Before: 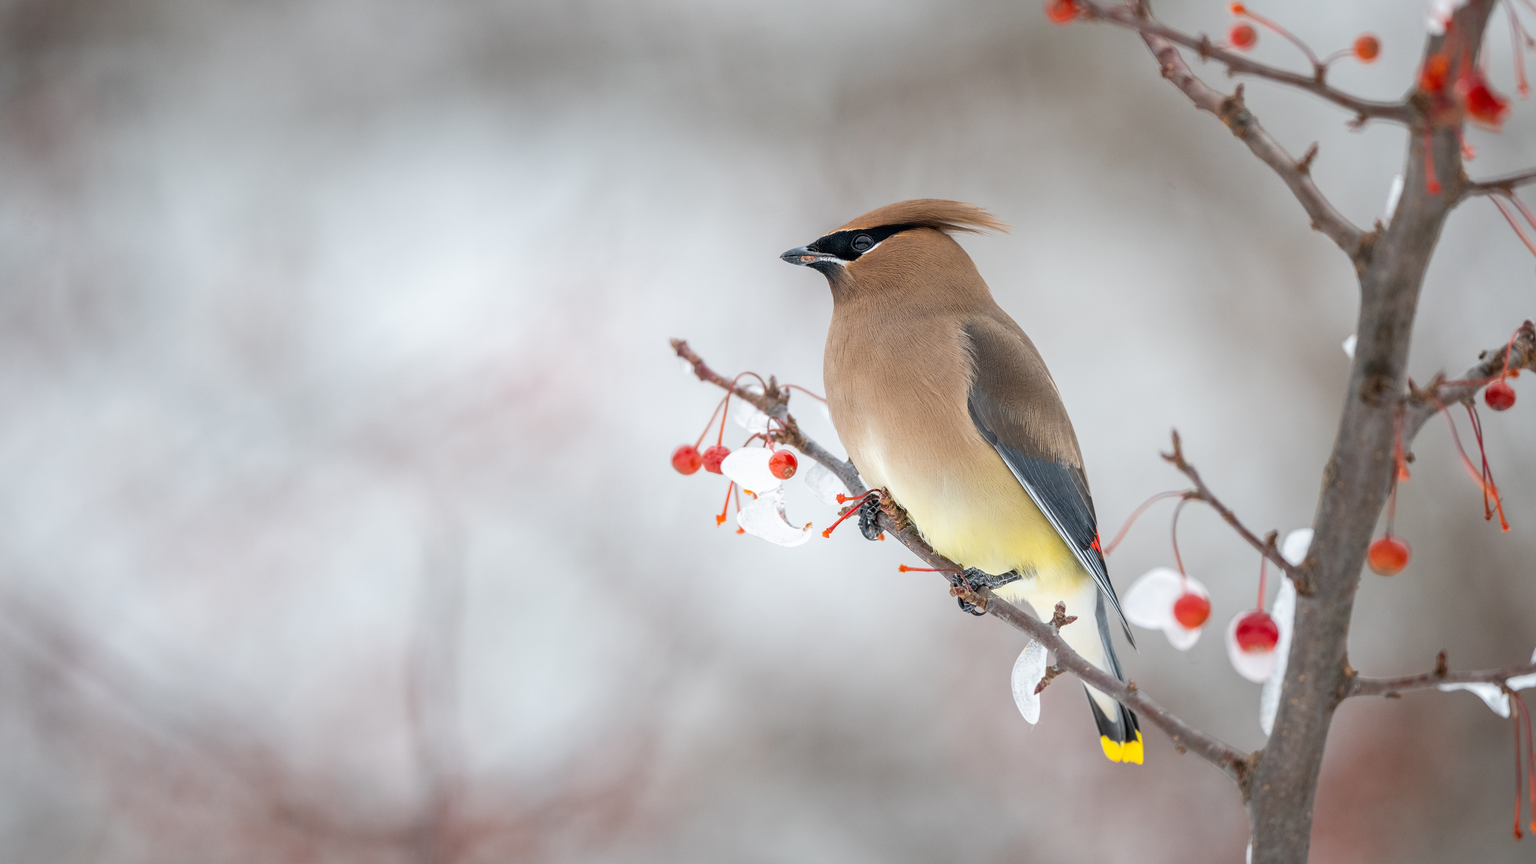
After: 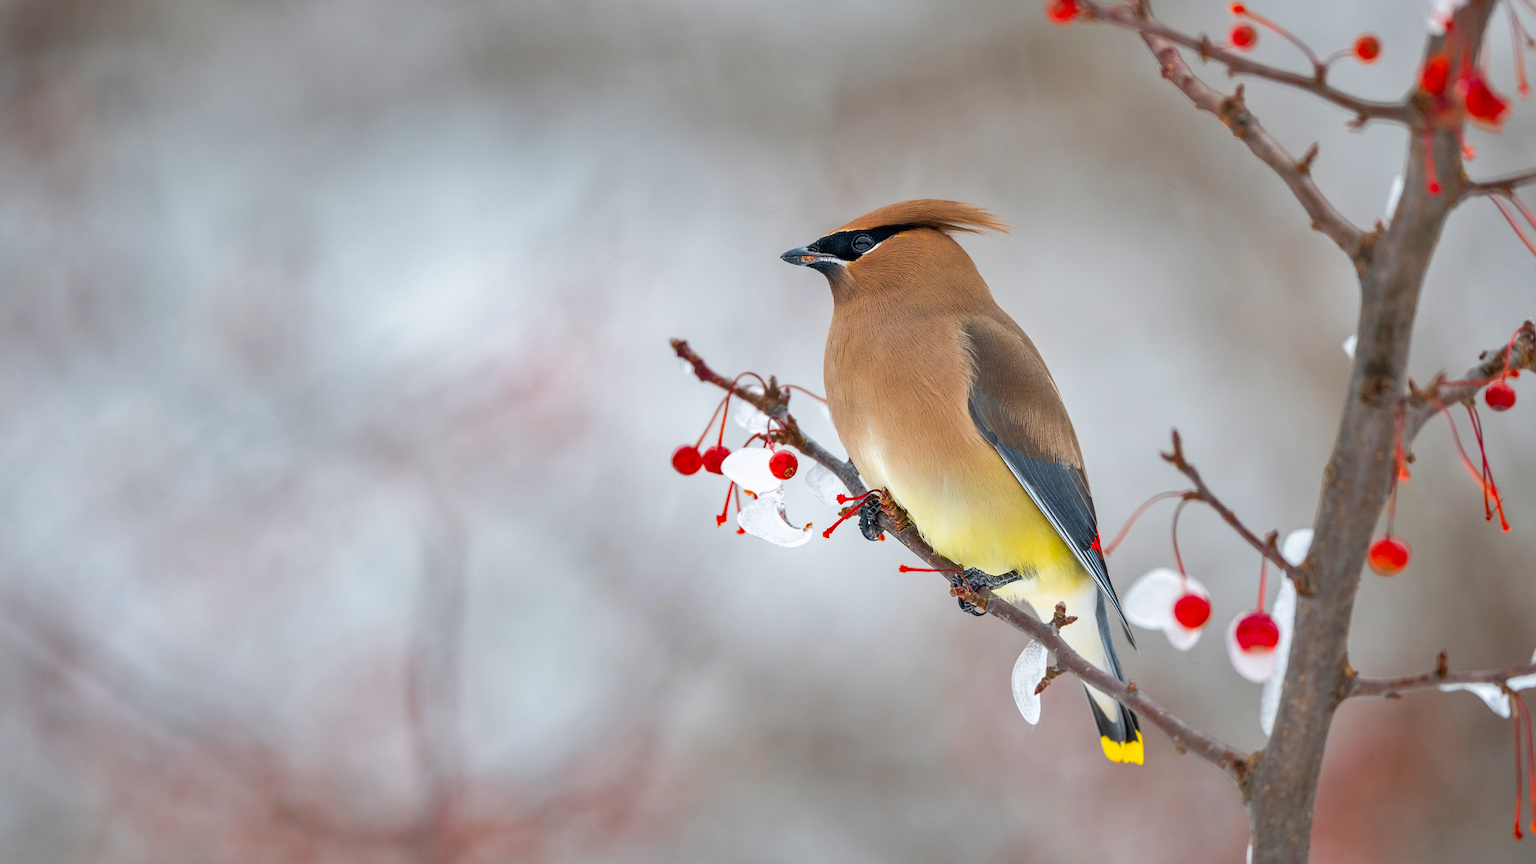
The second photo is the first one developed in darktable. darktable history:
shadows and highlights: soften with gaussian
tone equalizer: edges refinement/feathering 500, mask exposure compensation -1.57 EV, preserve details no
contrast brightness saturation: saturation 0.486
